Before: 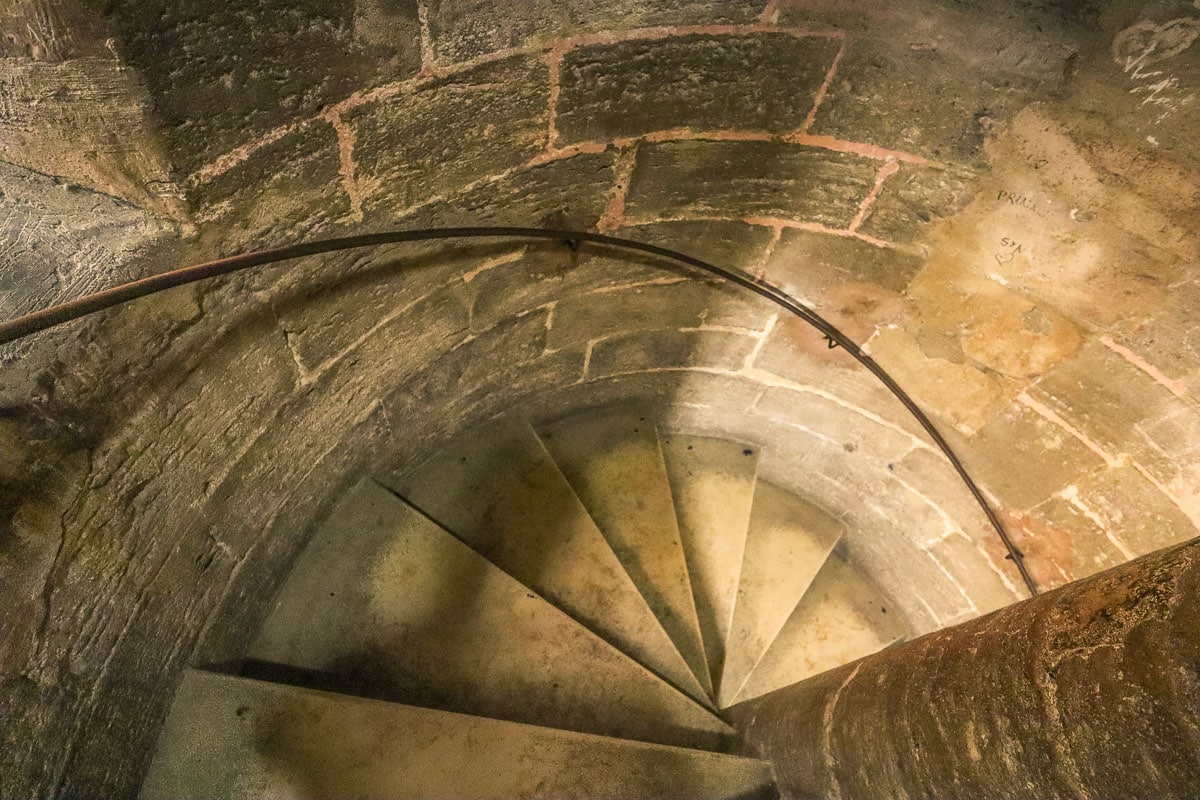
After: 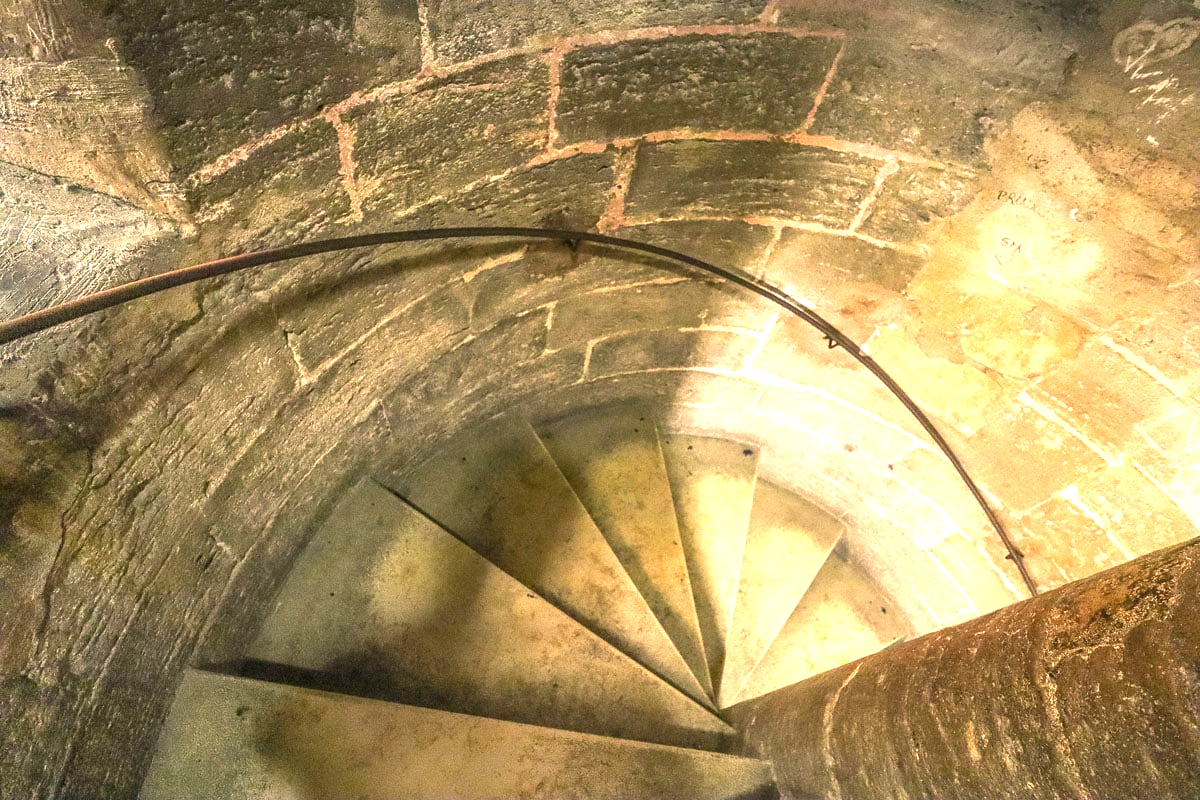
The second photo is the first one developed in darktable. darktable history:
exposure: black level correction 0, exposure 1.103 EV, compensate exposure bias true, compensate highlight preservation false
